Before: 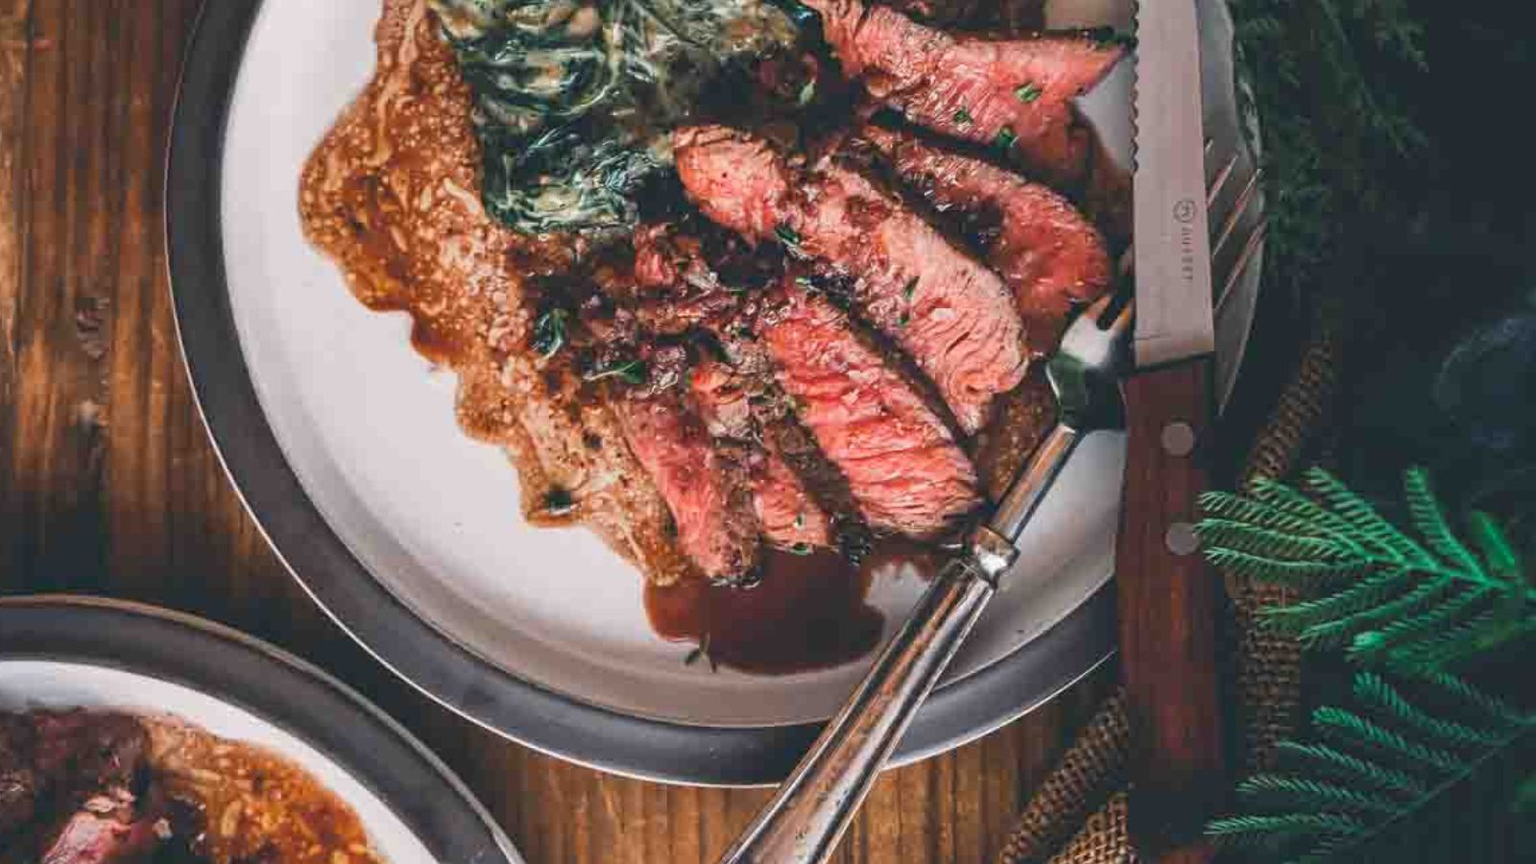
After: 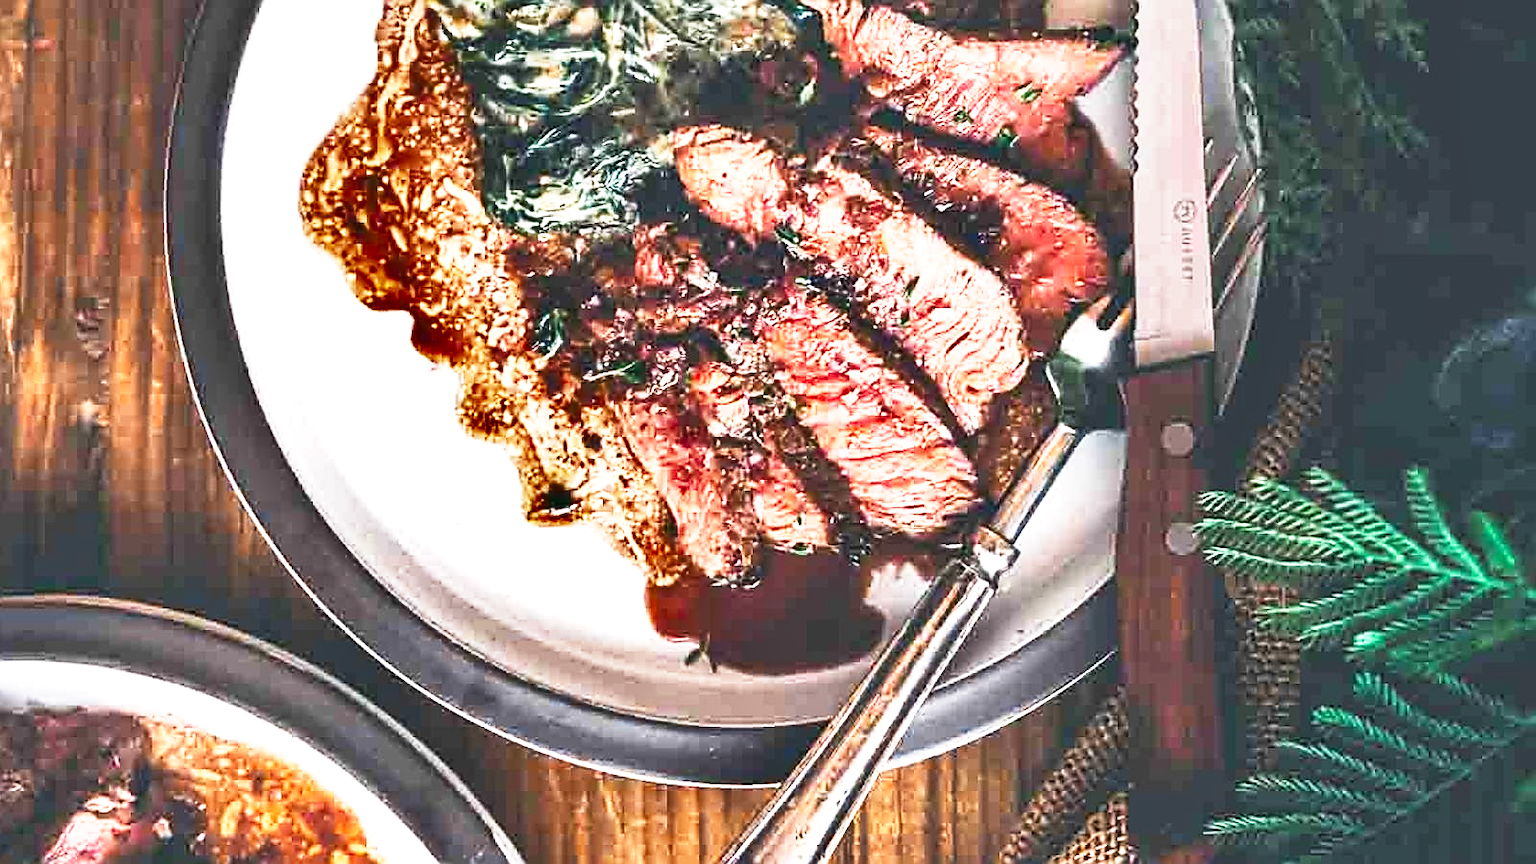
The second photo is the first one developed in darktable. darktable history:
exposure: black level correction 0, exposure 0.692 EV, compensate highlight preservation false
shadows and highlights: shadows 24.5, highlights -79.07, soften with gaussian
tone equalizer: -8 EV -0.399 EV, -7 EV -0.388 EV, -6 EV -0.372 EV, -5 EV -0.186 EV, -3 EV 0.195 EV, -2 EV 0.322 EV, -1 EV 0.395 EV, +0 EV 0.428 EV, edges refinement/feathering 500, mask exposure compensation -1.57 EV, preserve details no
sharpen: radius 1.412, amount 1.244, threshold 0.777
base curve: curves: ch0 [(0, 0) (0.557, 0.834) (1, 1)], exposure shift 0.01, preserve colors none
